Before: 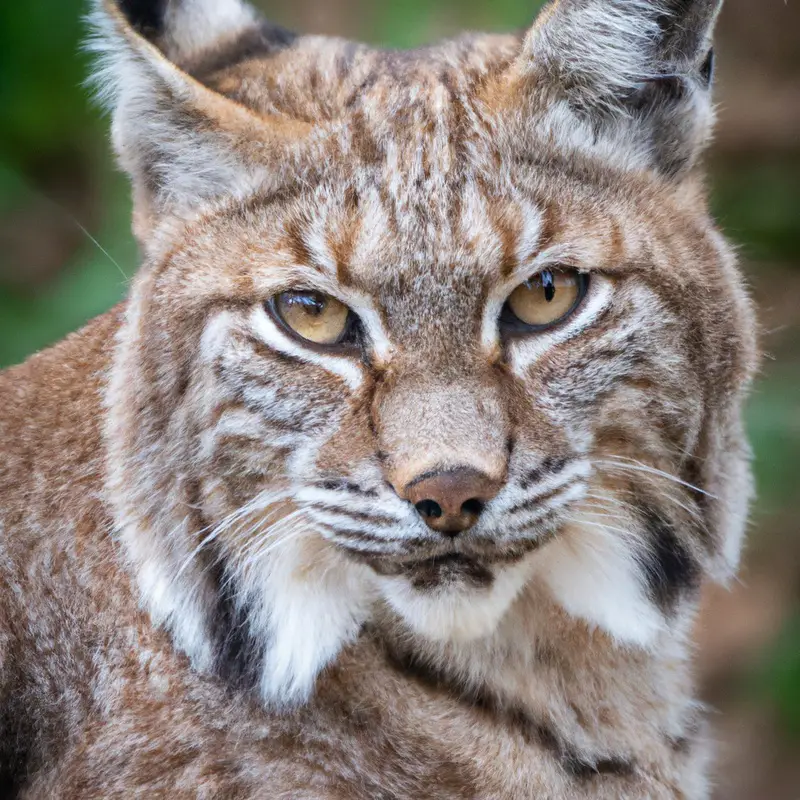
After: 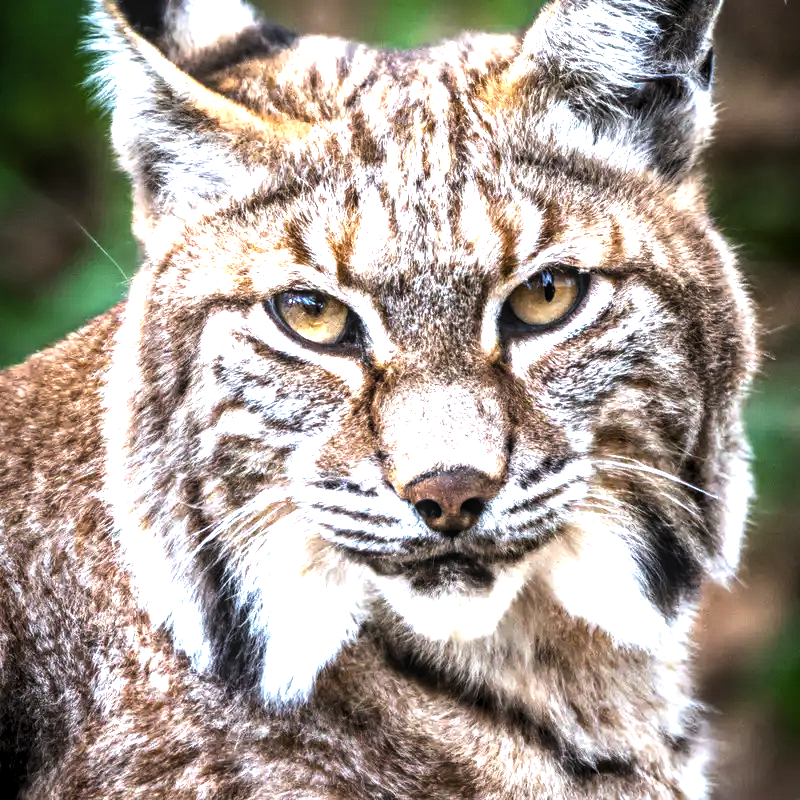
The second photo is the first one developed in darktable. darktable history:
color balance rgb: linear chroma grading › global chroma 15.589%, perceptual saturation grading › global saturation 19.358%, perceptual brilliance grading › highlights 11.515%
contrast brightness saturation: saturation -0.066
local contrast: detail 130%
tone equalizer: -7 EV 0.104 EV
levels: levels [0.044, 0.475, 0.791]
